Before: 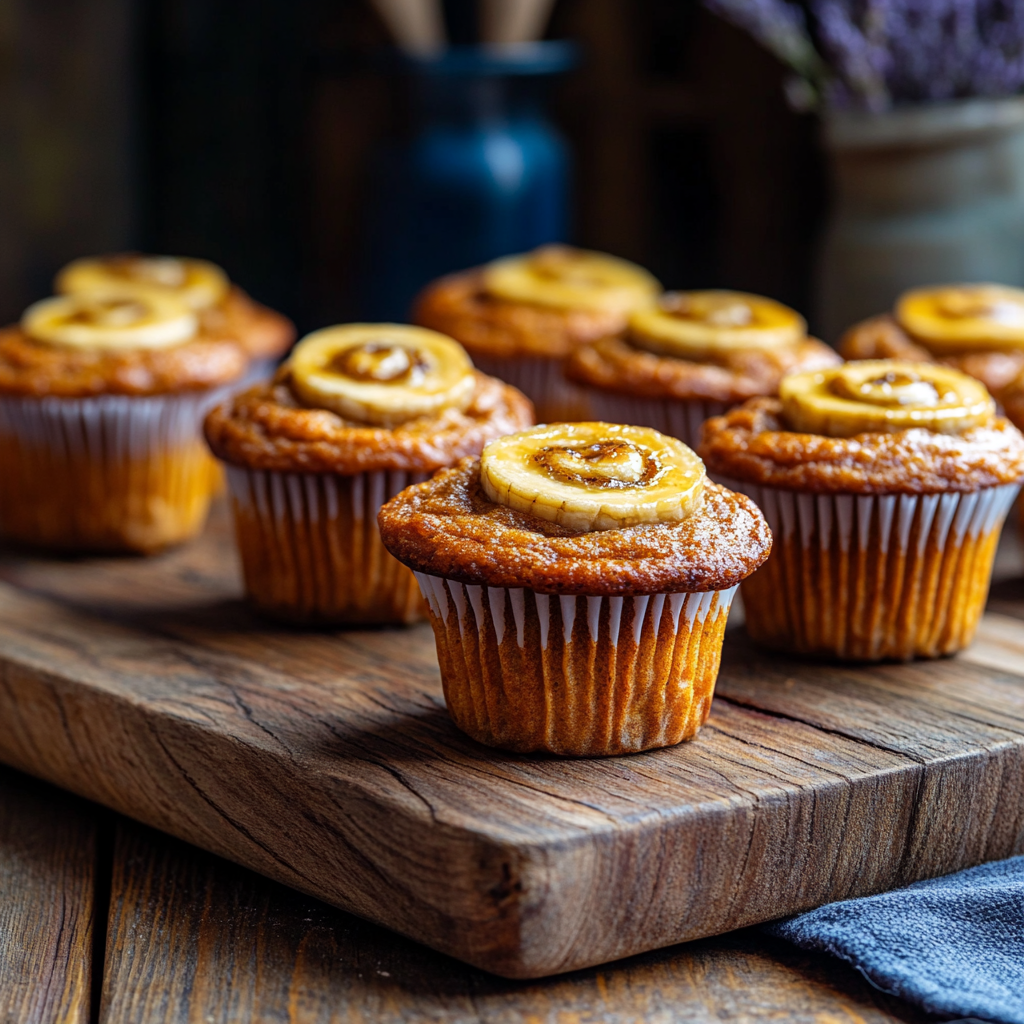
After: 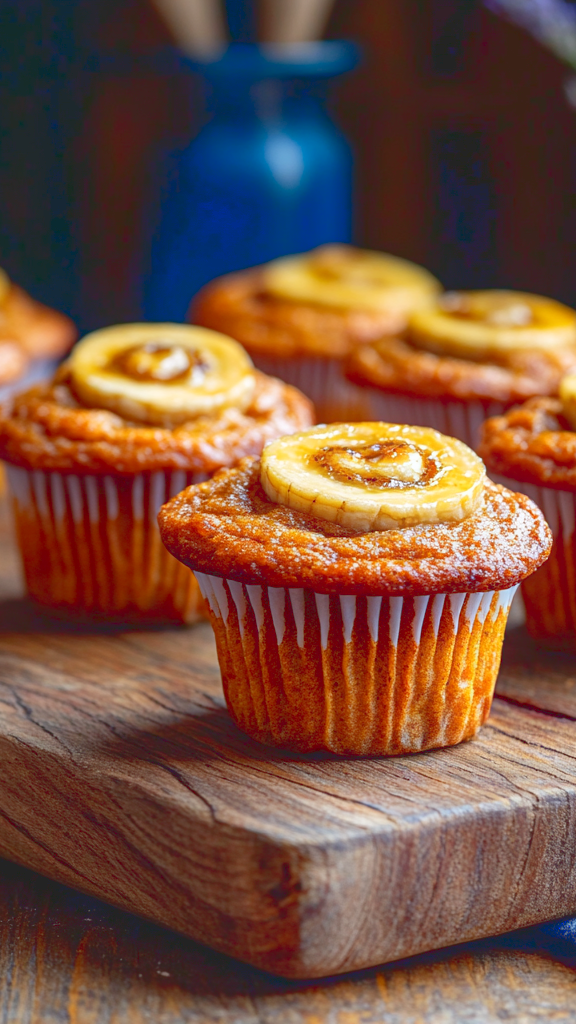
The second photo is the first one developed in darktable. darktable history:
crop: left 21.496%, right 22.254%
tone curve: curves: ch0 [(0, 0.137) (1, 1)], color space Lab, linked channels, preserve colors none
bloom: size 13.65%, threshold 98.39%, strength 4.82%
